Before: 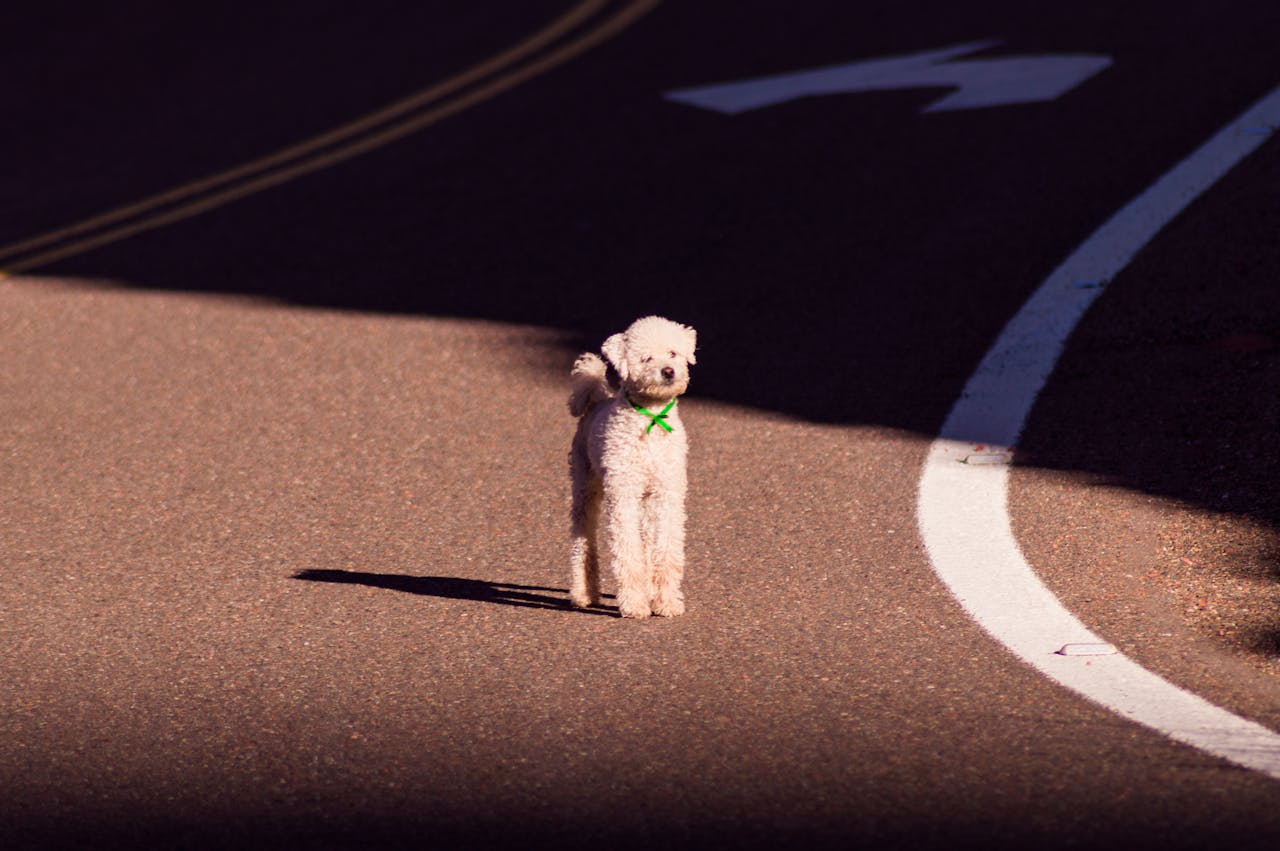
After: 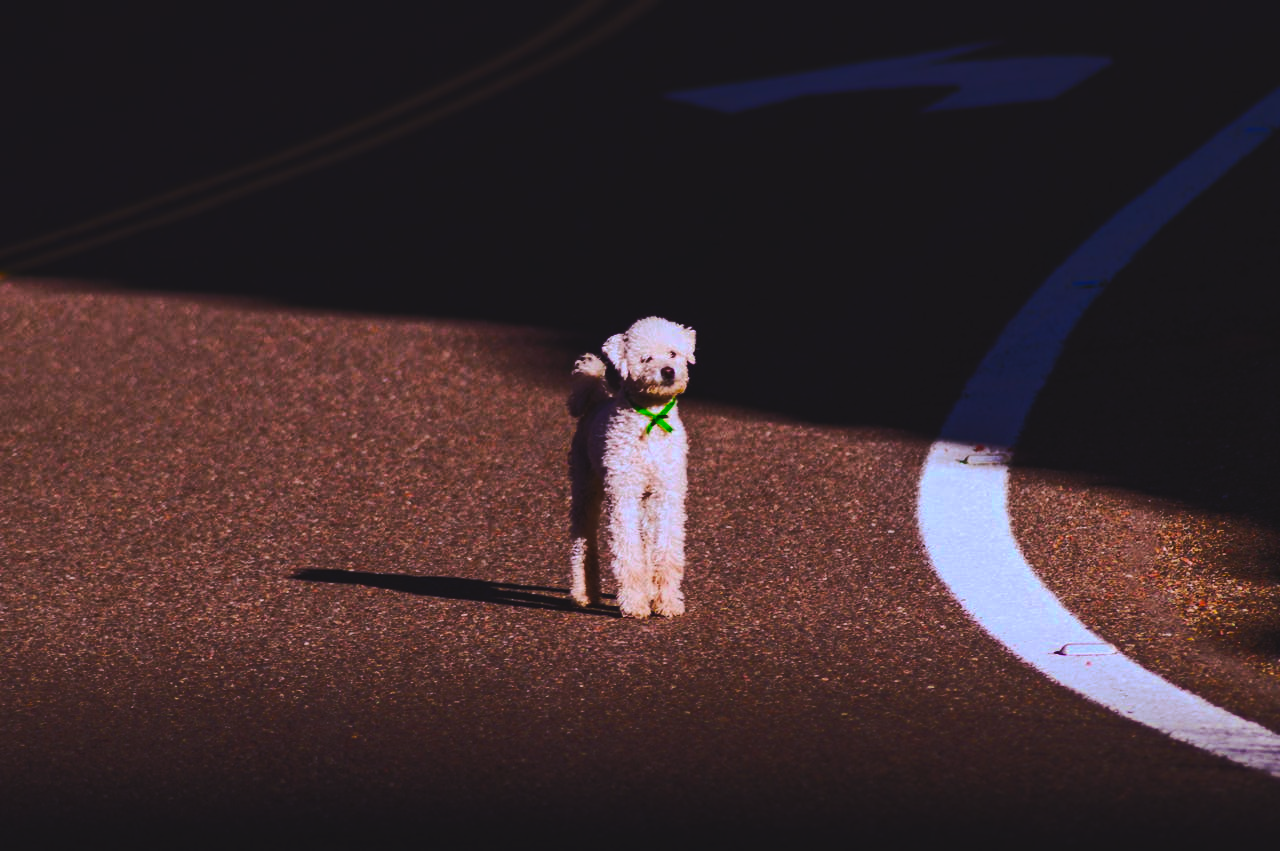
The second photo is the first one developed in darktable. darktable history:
color balance rgb: linear chroma grading › global chroma 40.15%, perceptual saturation grading › global saturation 60.58%, perceptual saturation grading › highlights 20.44%, perceptual saturation grading › shadows -50.36%, perceptual brilliance grading › highlights 2.19%, perceptual brilliance grading › mid-tones -50.36%, perceptual brilliance grading › shadows -50.36%
tone curve: curves: ch0 [(0, 0) (0.003, 0.01) (0.011, 0.014) (0.025, 0.029) (0.044, 0.051) (0.069, 0.072) (0.1, 0.097) (0.136, 0.123) (0.177, 0.16) (0.224, 0.2) (0.277, 0.248) (0.335, 0.305) (0.399, 0.37) (0.468, 0.454) (0.543, 0.534) (0.623, 0.609) (0.709, 0.681) (0.801, 0.752) (0.898, 0.841) (1, 1)], preserve colors none
white balance: red 0.926, green 1.003, blue 1.133
exposure: black level correction -0.023, exposure -0.039 EV, compensate highlight preservation false
